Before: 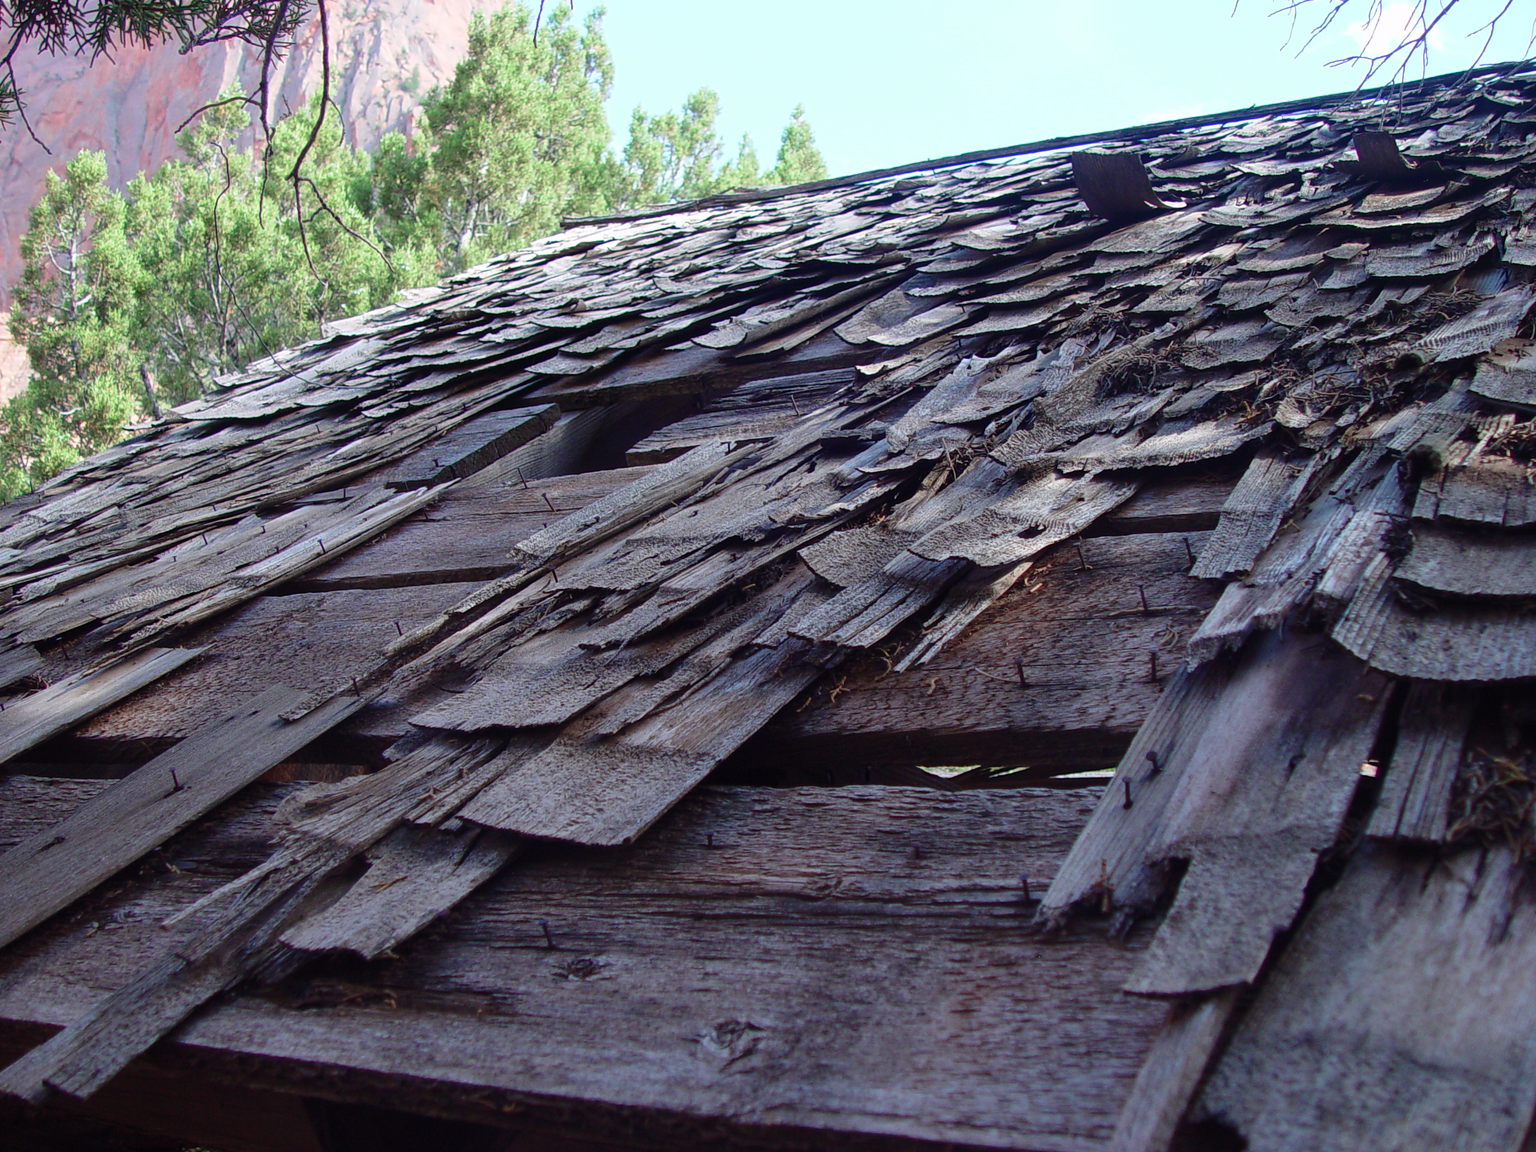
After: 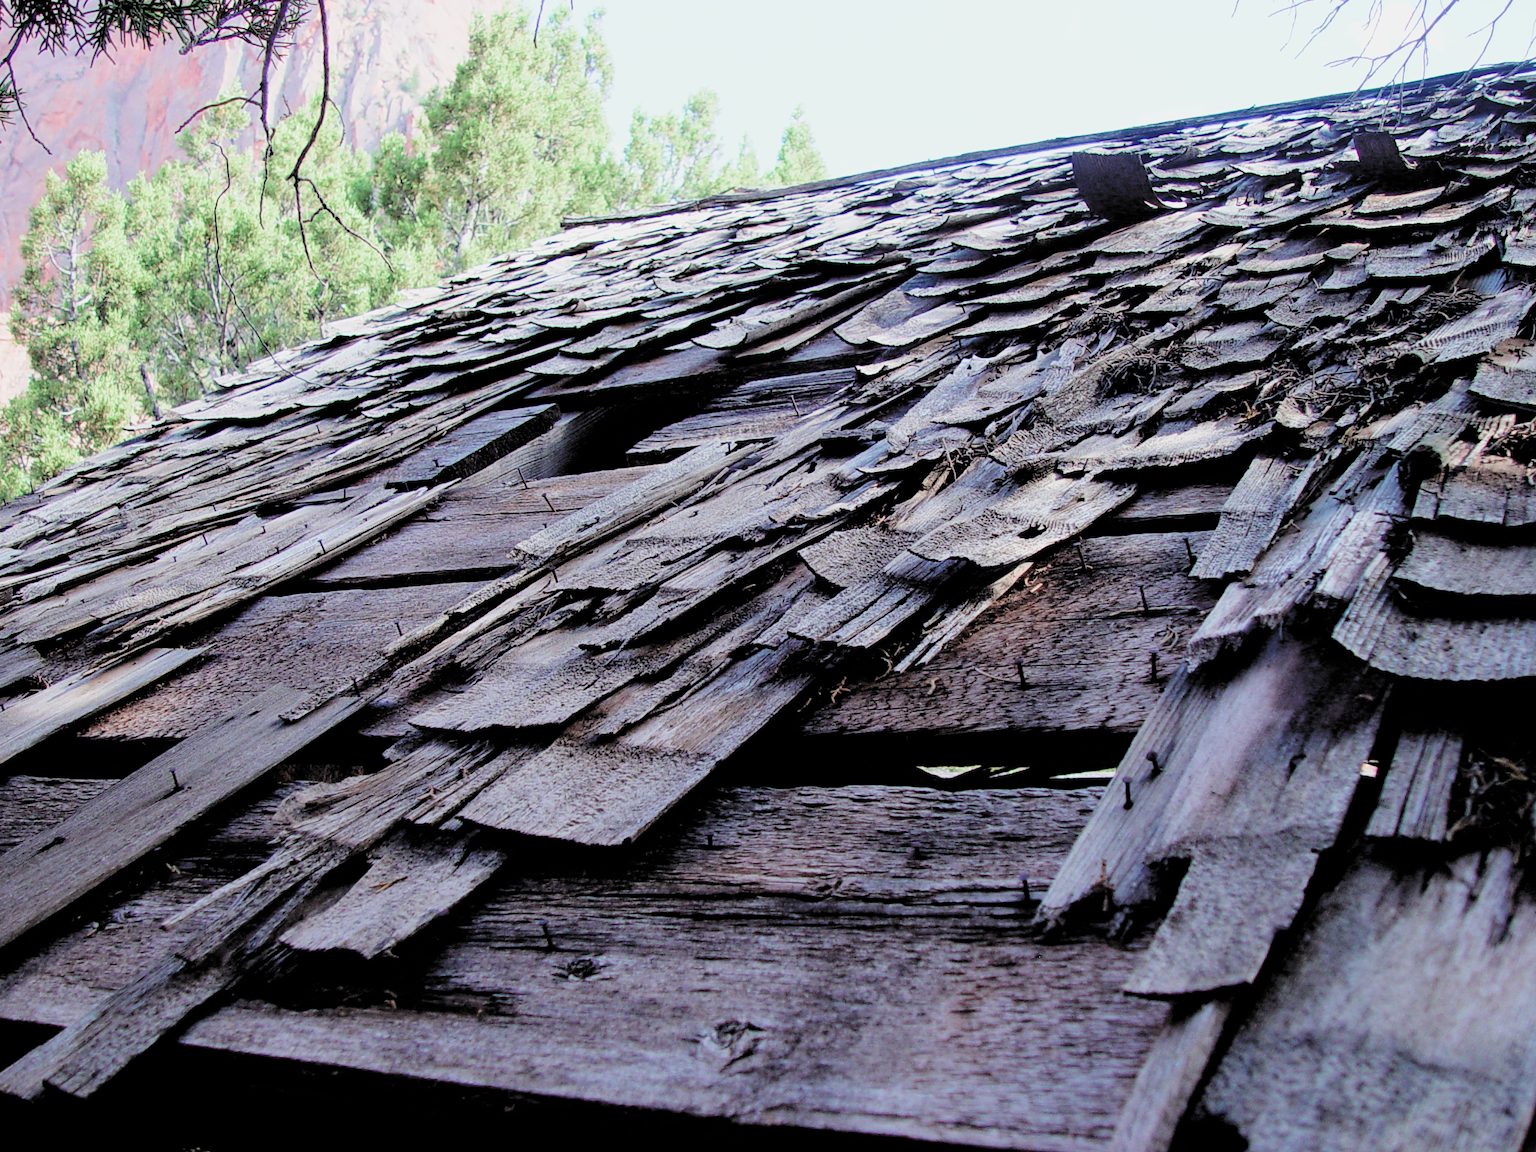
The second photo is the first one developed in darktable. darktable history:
exposure: exposure 0.911 EV, compensate exposure bias true, compensate highlight preservation false
filmic rgb: black relative exposure -2.94 EV, white relative exposure 4.56 EV, hardness 1.74, contrast 1.242, color science v4 (2020)
